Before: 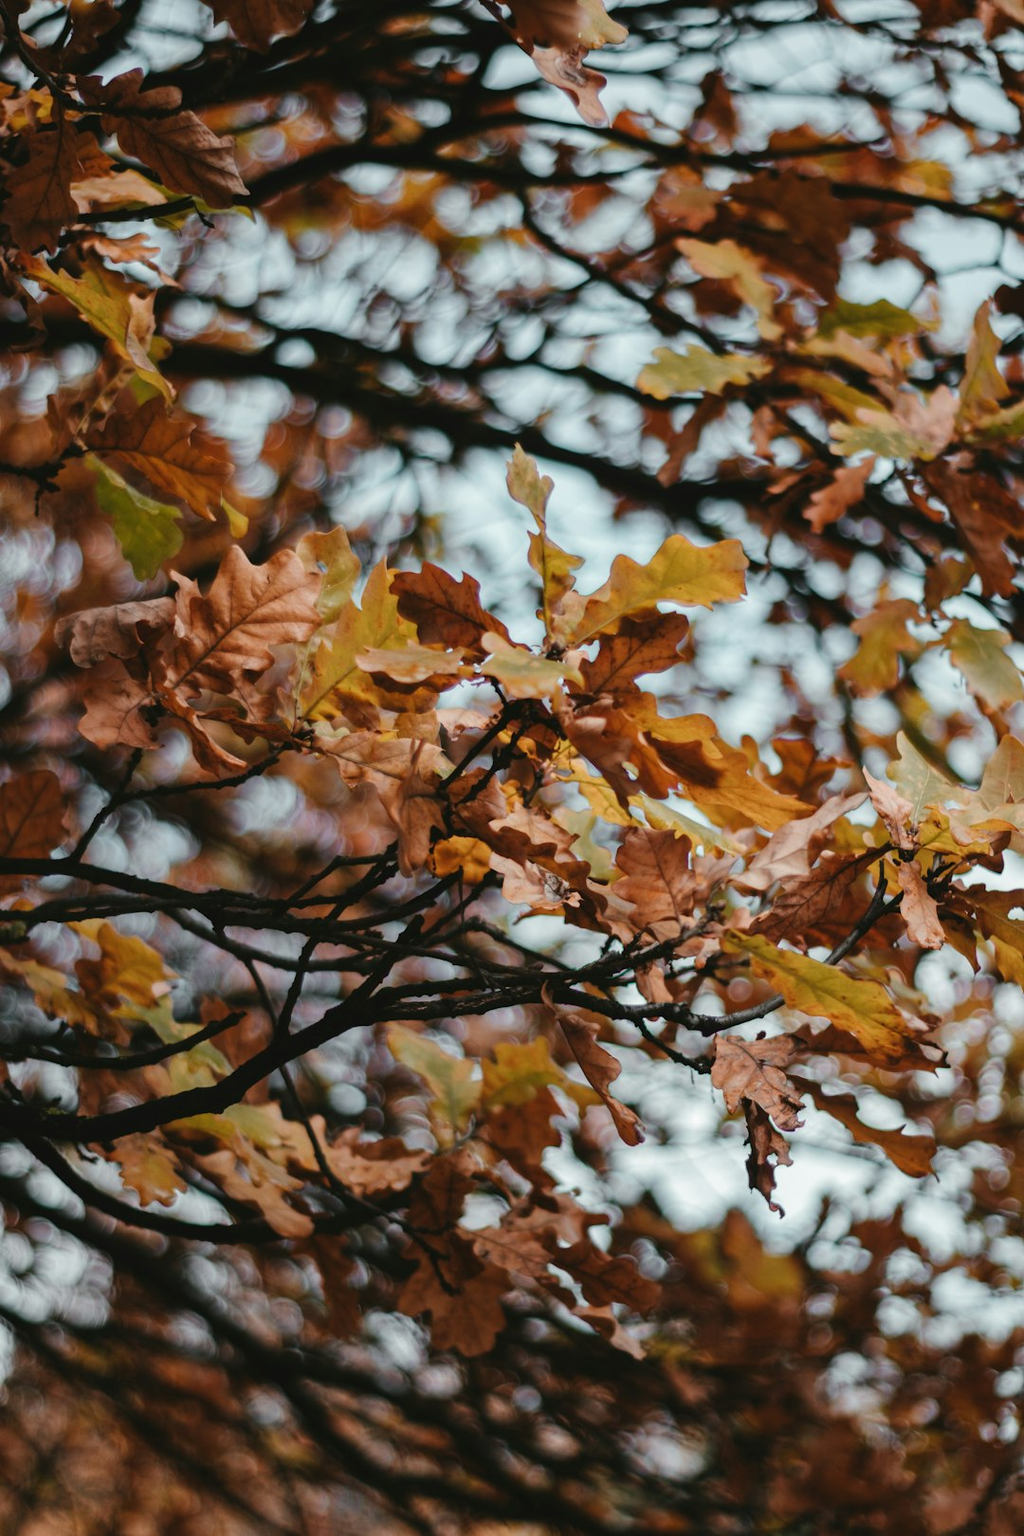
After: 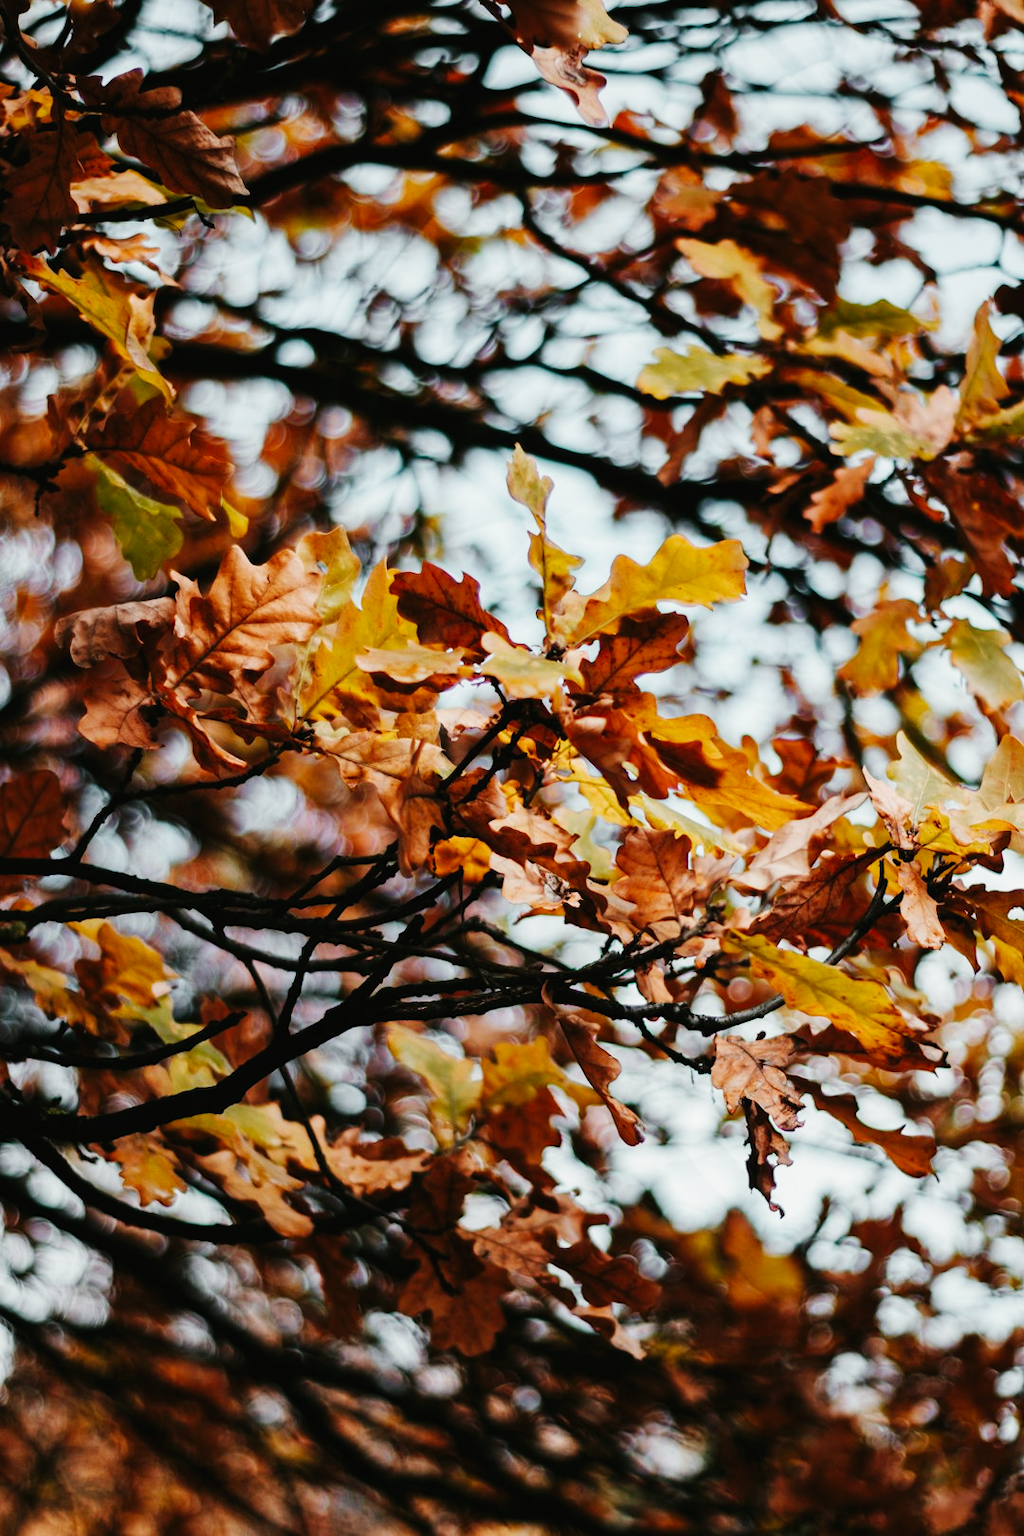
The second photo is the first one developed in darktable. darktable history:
exposure: black level correction 0, exposure -0.766 EV, compensate highlight preservation false
base curve: curves: ch0 [(0, 0.003) (0.001, 0.002) (0.006, 0.004) (0.02, 0.022) (0.048, 0.086) (0.094, 0.234) (0.162, 0.431) (0.258, 0.629) (0.385, 0.8) (0.548, 0.918) (0.751, 0.988) (1, 1)], preserve colors none
